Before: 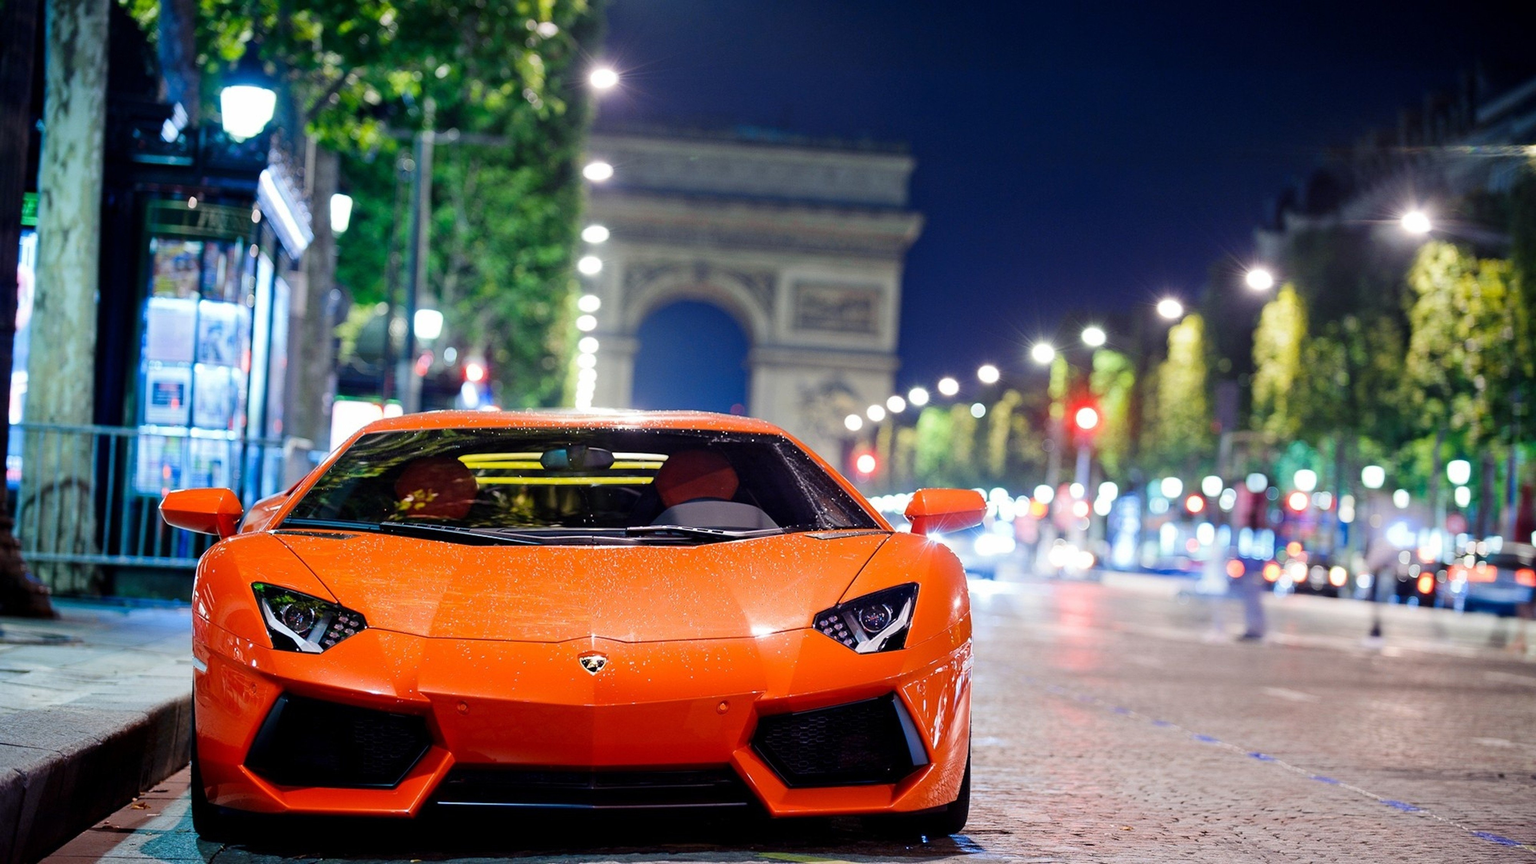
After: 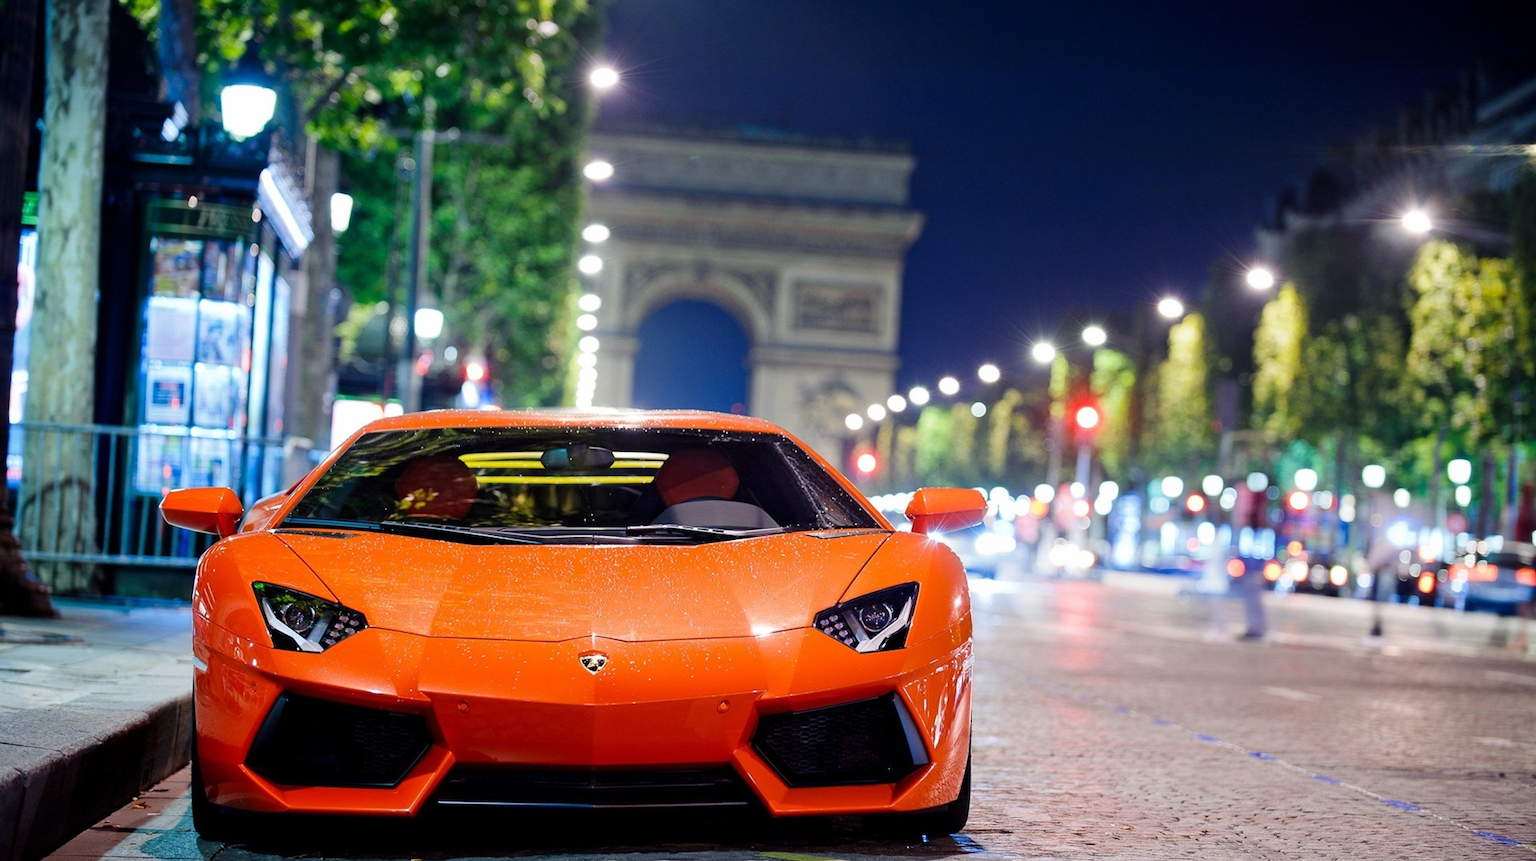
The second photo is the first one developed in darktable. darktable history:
crop: top 0.148%, bottom 0.12%
base curve: curves: ch0 [(0, 0) (0.989, 0.992)], preserve colors none
